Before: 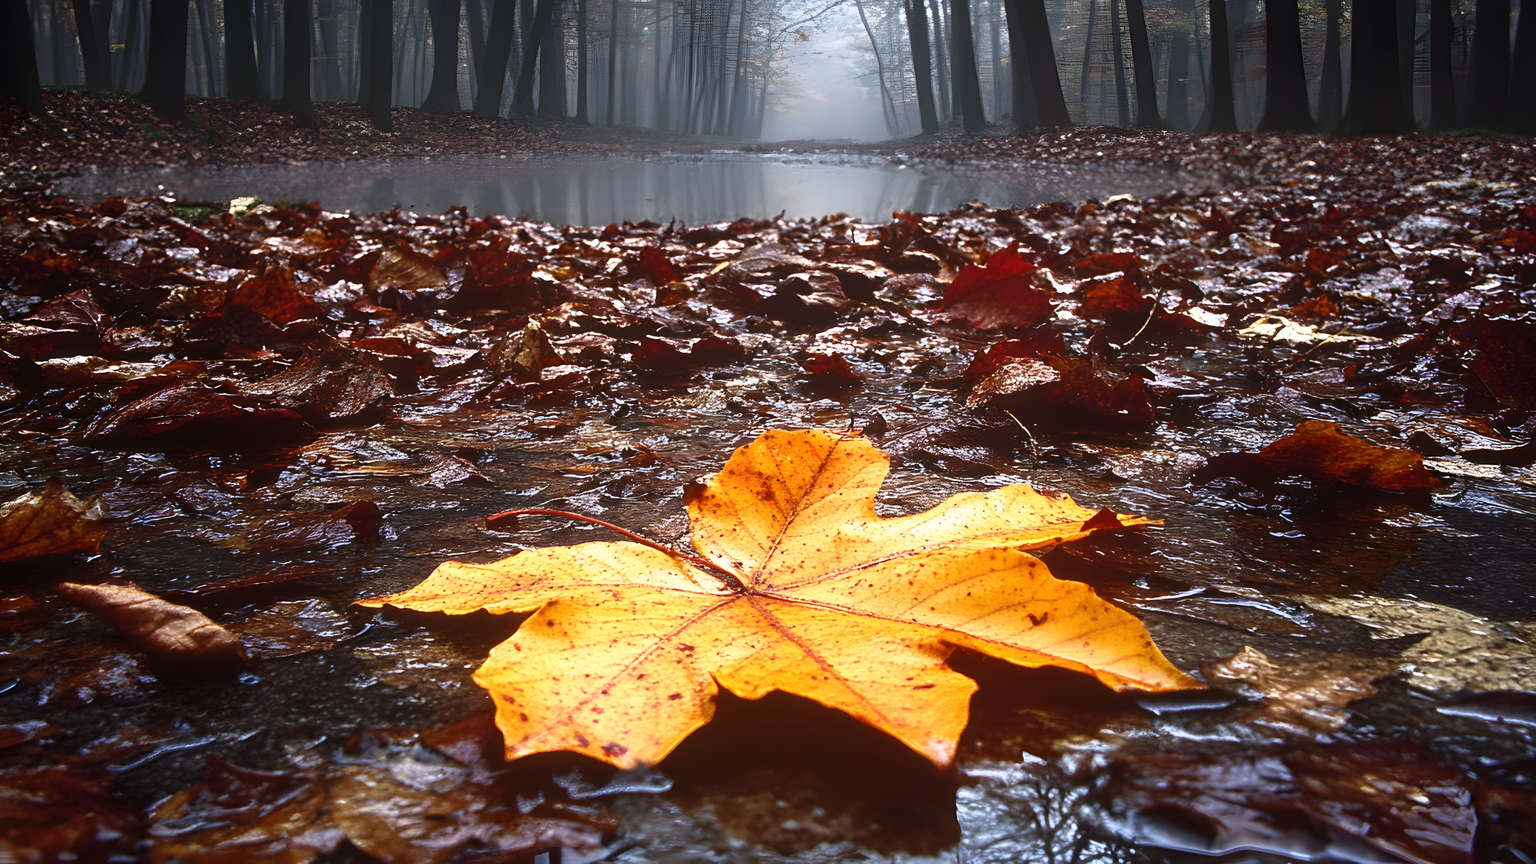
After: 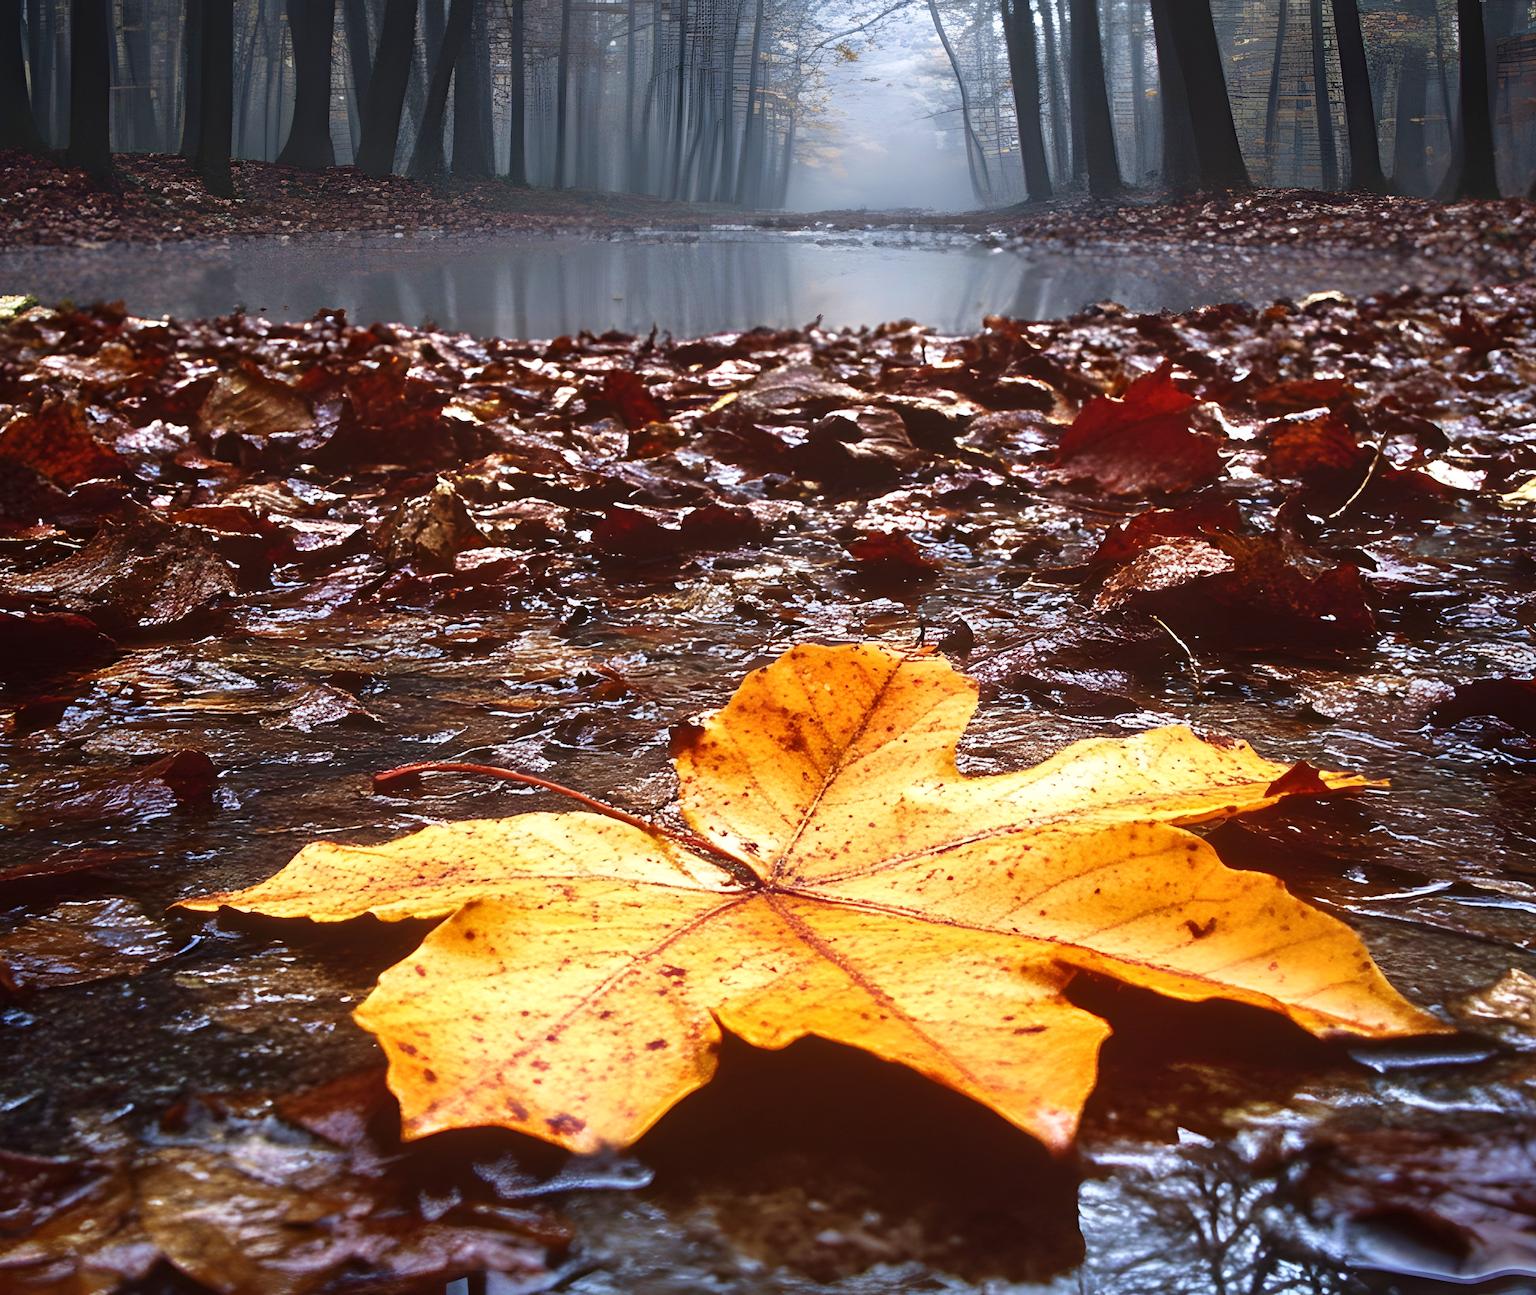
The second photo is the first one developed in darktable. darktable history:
velvia: on, module defaults
local contrast: mode bilateral grid, contrast 20, coarseness 50, detail 120%, midtone range 0.2
crop and rotate: left 15.446%, right 17.836%
